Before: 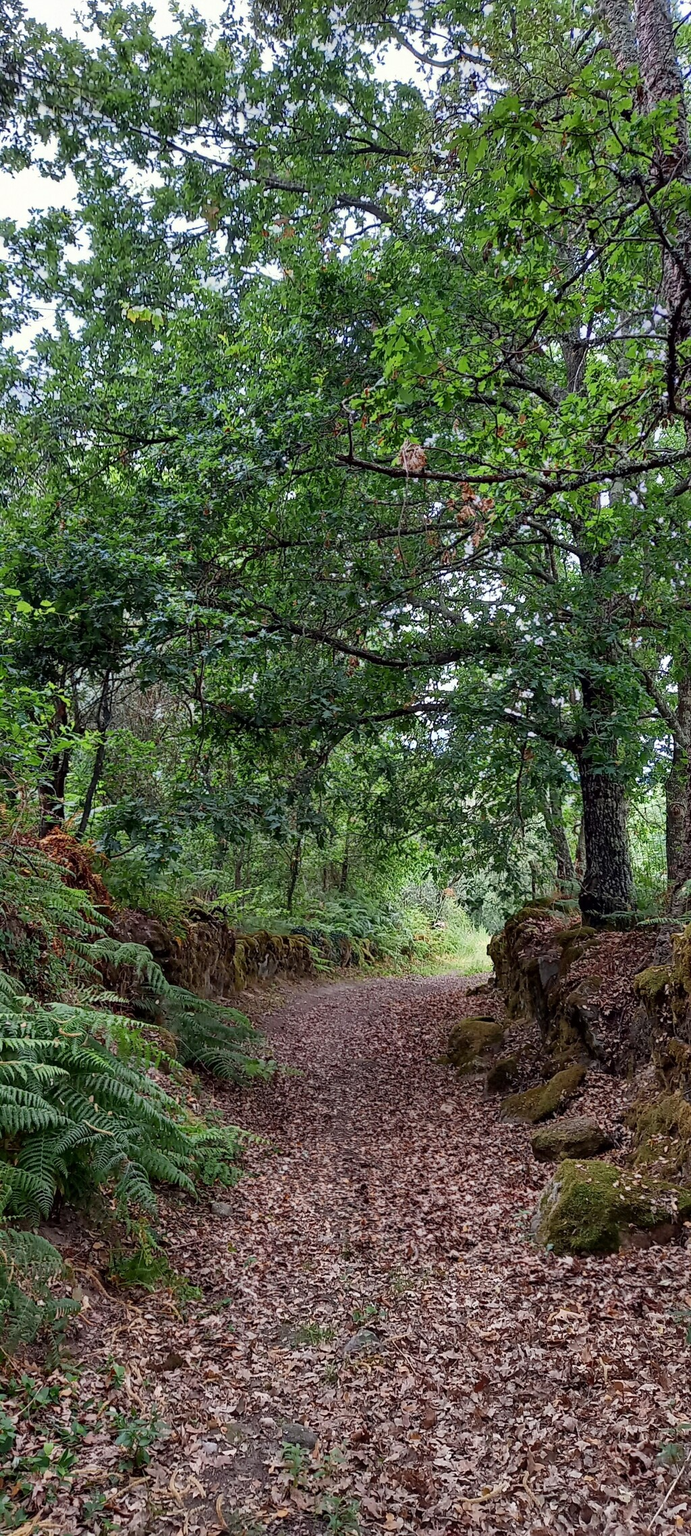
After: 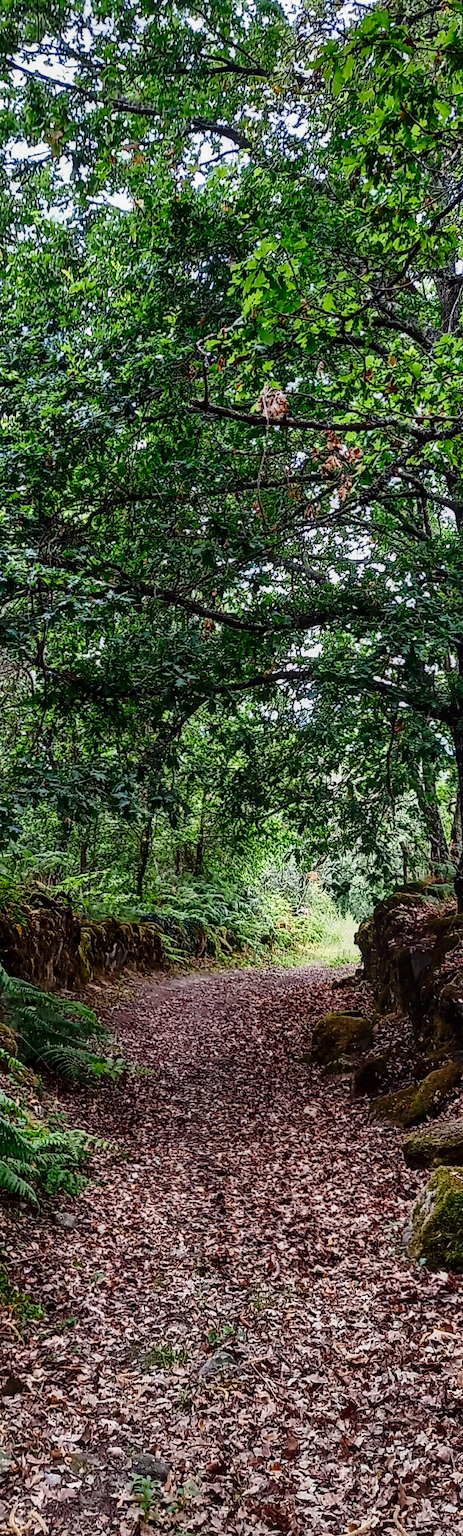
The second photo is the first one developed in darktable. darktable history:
shadows and highlights: shadows 25.76, highlights -25.66
tone equalizer: on, module defaults
crop and rotate: left 23.407%, top 5.633%, right 14.794%, bottom 2.344%
tone curve: curves: ch0 [(0, 0.013) (0.129, 0.1) (0.327, 0.382) (0.489, 0.573) (0.66, 0.748) (0.858, 0.926) (1, 0.977)]; ch1 [(0, 0) (0.353, 0.344) (0.45, 0.46) (0.498, 0.498) (0.521, 0.512) (0.563, 0.559) (0.592, 0.585) (0.647, 0.68) (1, 1)]; ch2 [(0, 0) (0.333, 0.346) (0.375, 0.375) (0.427, 0.44) (0.476, 0.492) (0.511, 0.508) (0.528, 0.533) (0.579, 0.61) (0.612, 0.644) (0.66, 0.715) (1, 1)], preserve colors none
contrast brightness saturation: contrast 0.196, brightness -0.115, saturation 0.096
local contrast: on, module defaults
